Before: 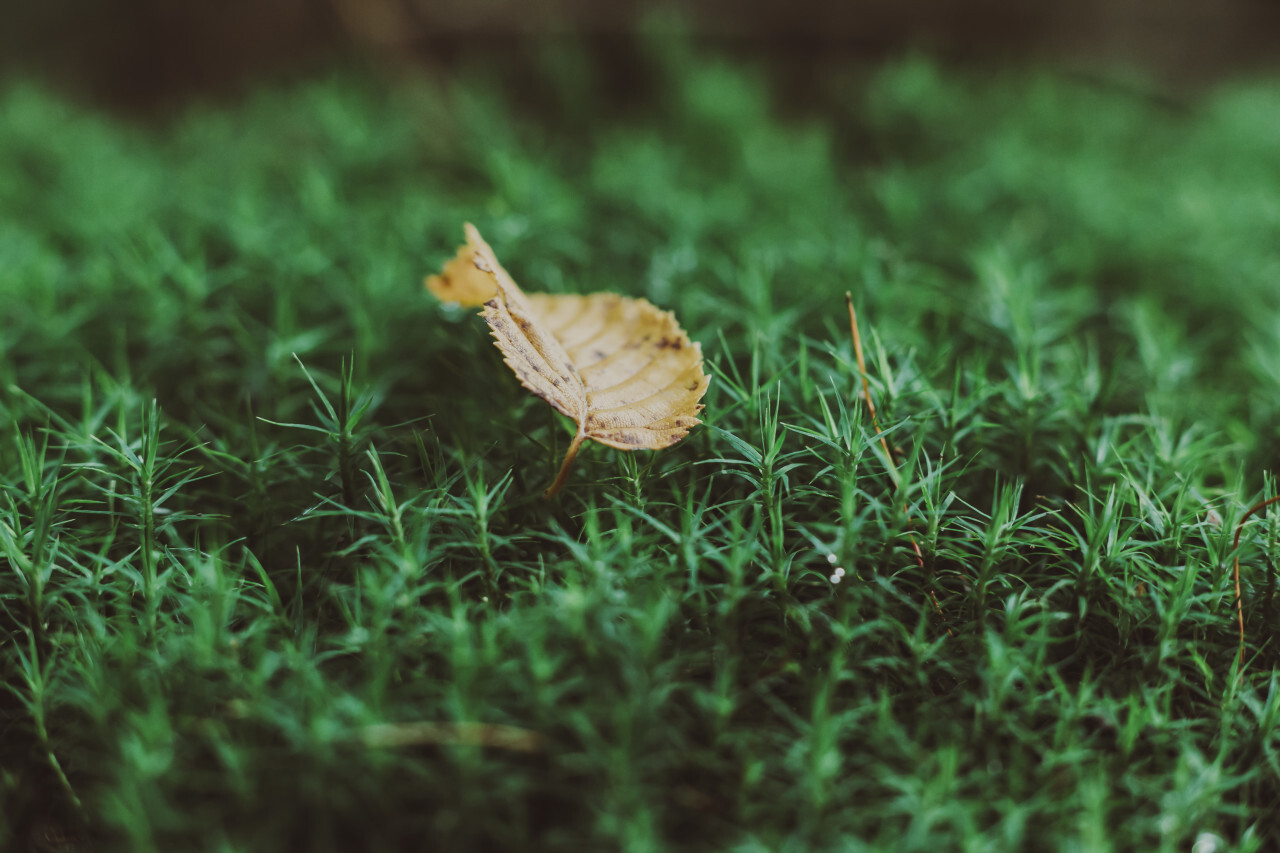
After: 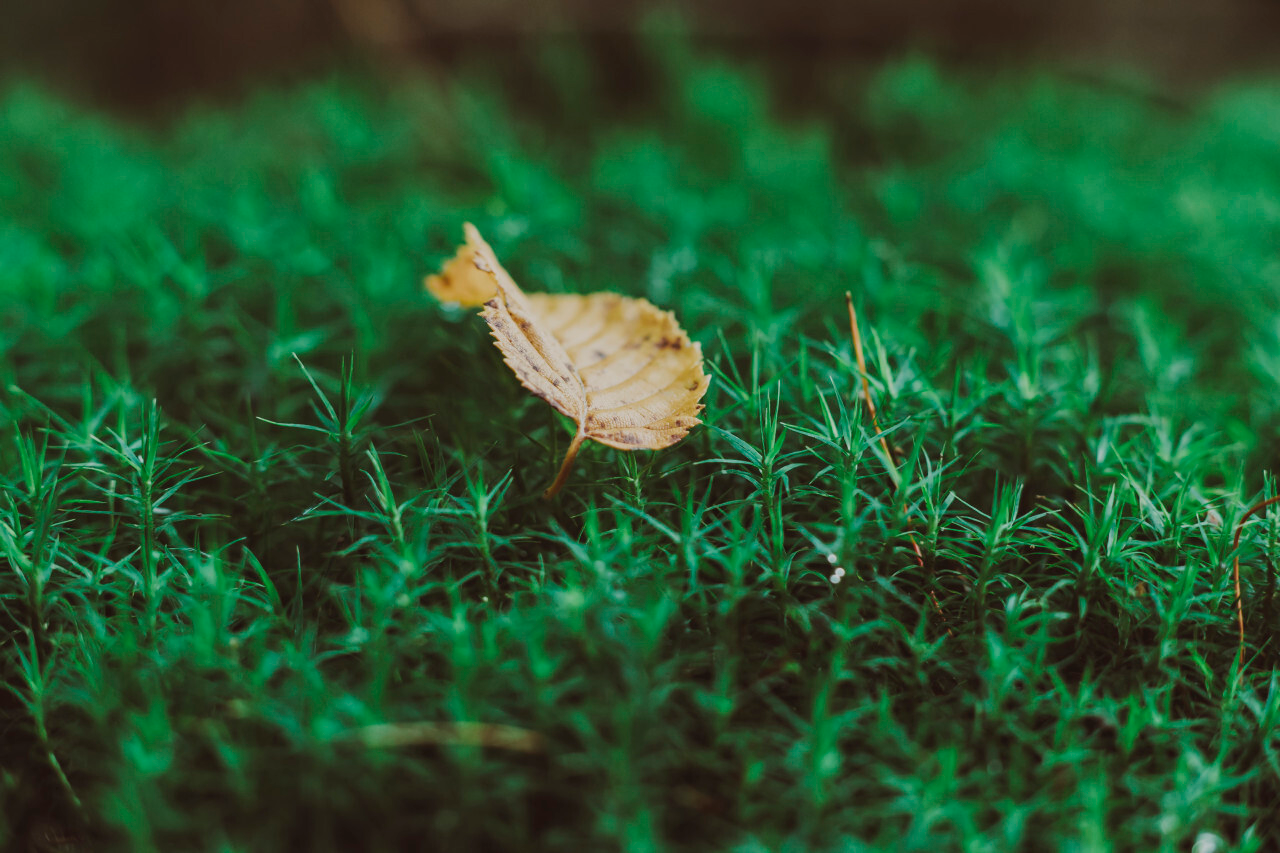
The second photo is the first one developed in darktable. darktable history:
tone equalizer: -7 EV 0.172 EV, -6 EV 0.146 EV, -5 EV 0.088 EV, -4 EV 0.058 EV, -2 EV -0.034 EV, -1 EV -0.042 EV, +0 EV -0.078 EV
